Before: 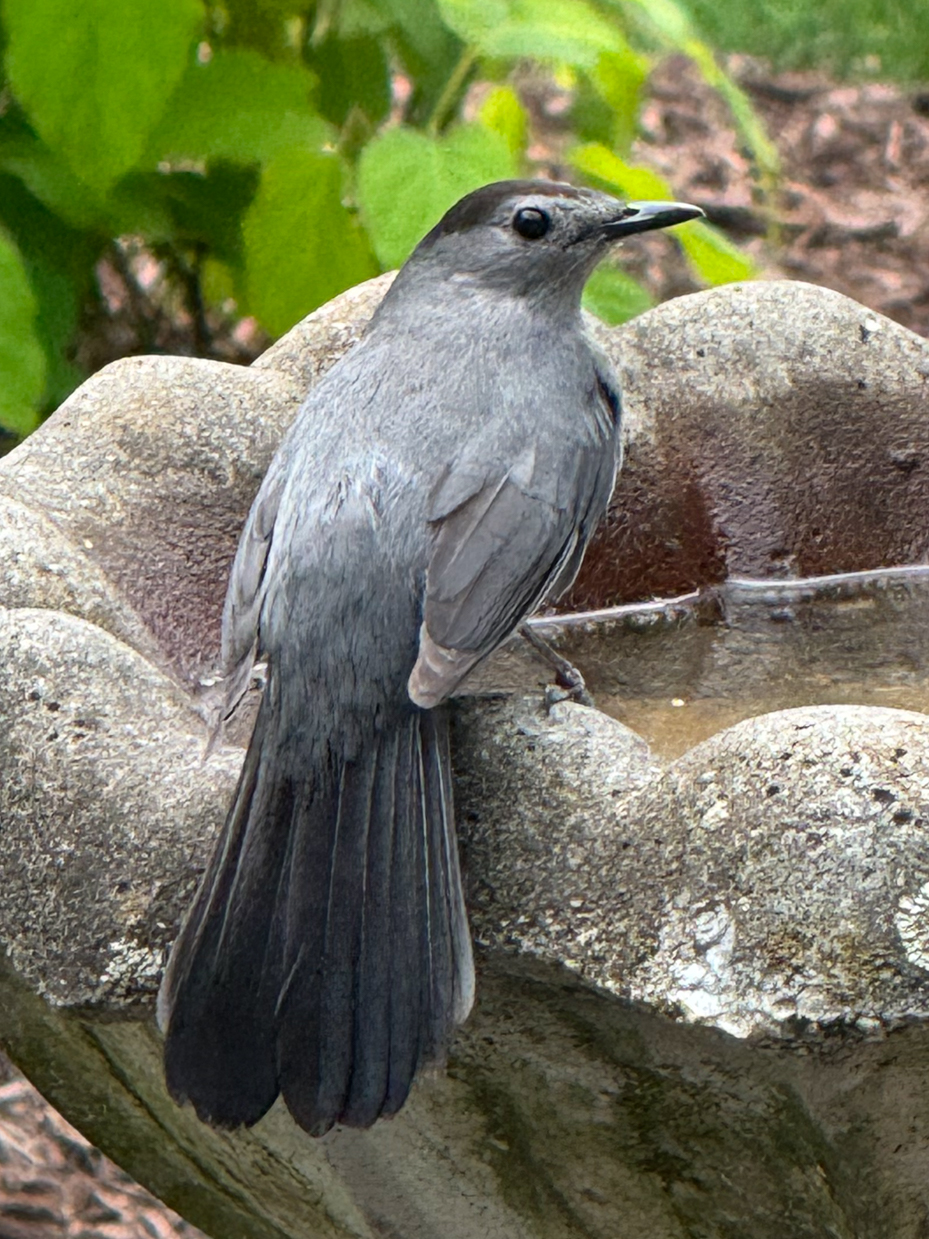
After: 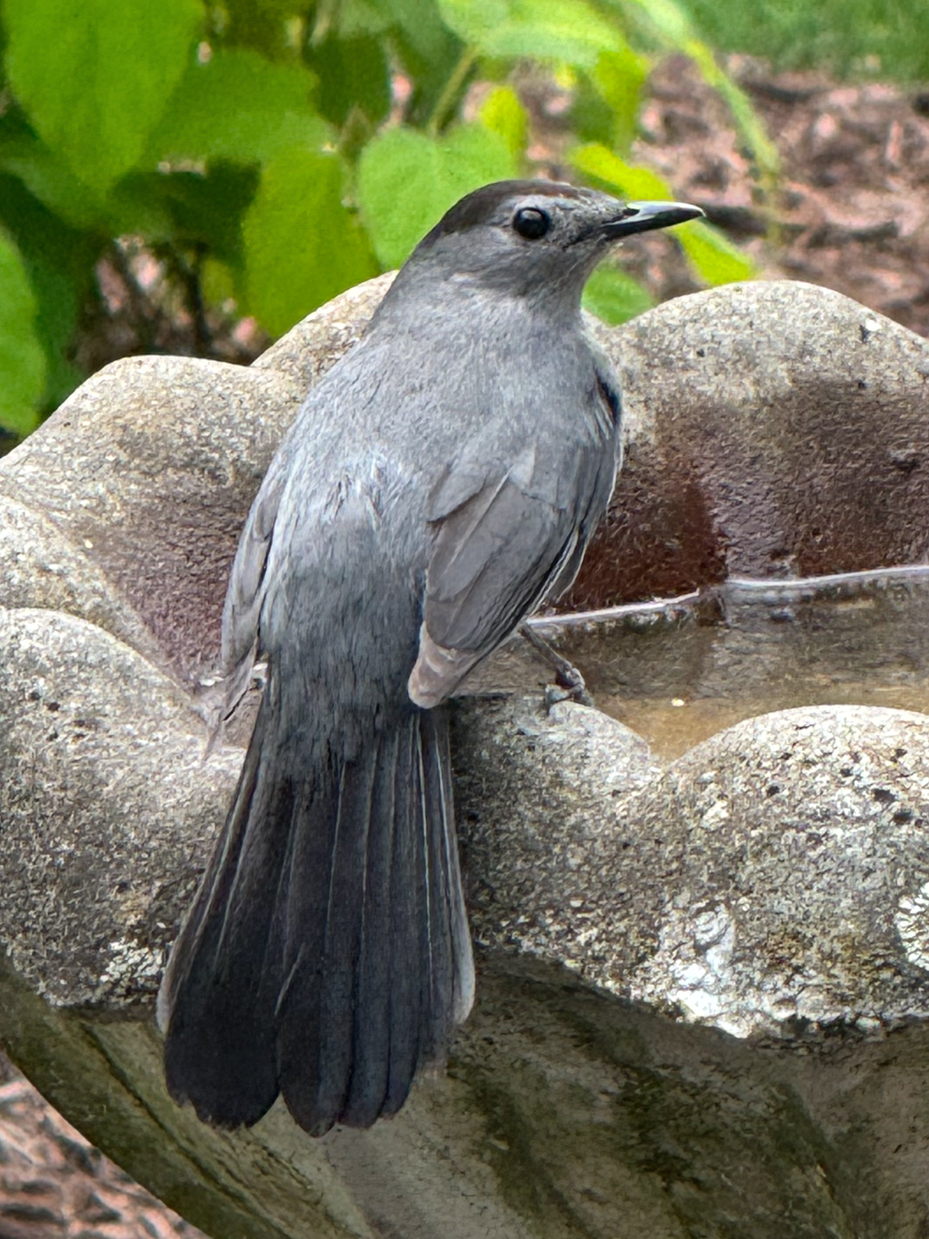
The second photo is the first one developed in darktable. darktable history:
shadows and highlights: shadows 9.82, white point adjustment 0.89, highlights -38.76, highlights color adjustment 42.59%
